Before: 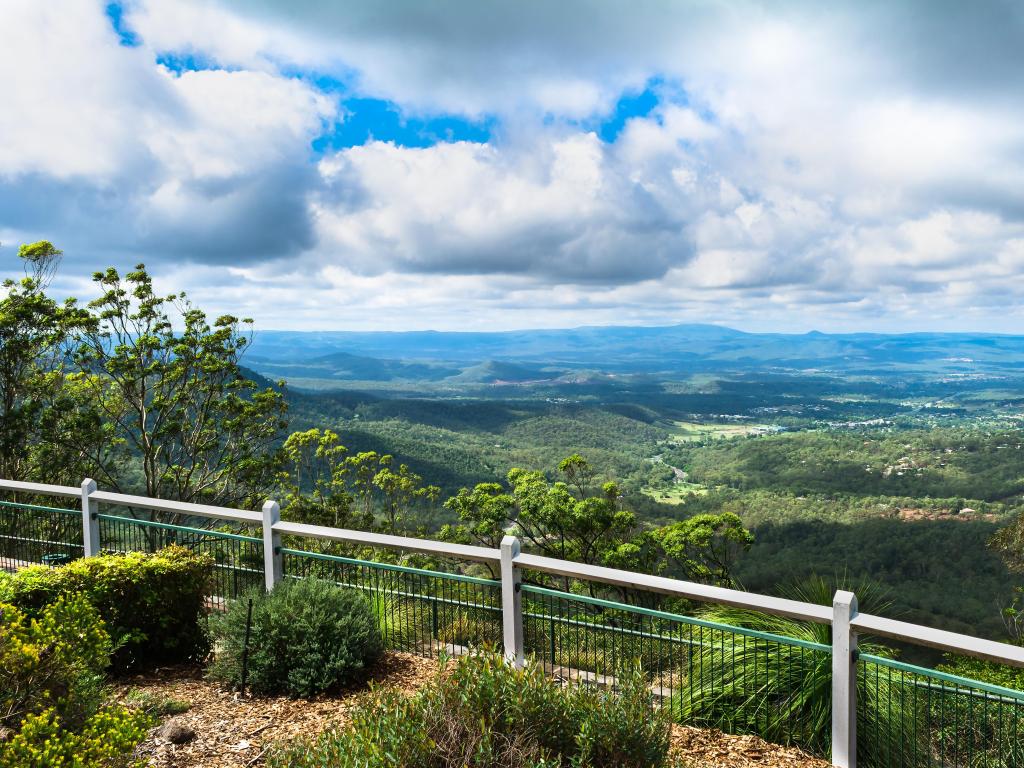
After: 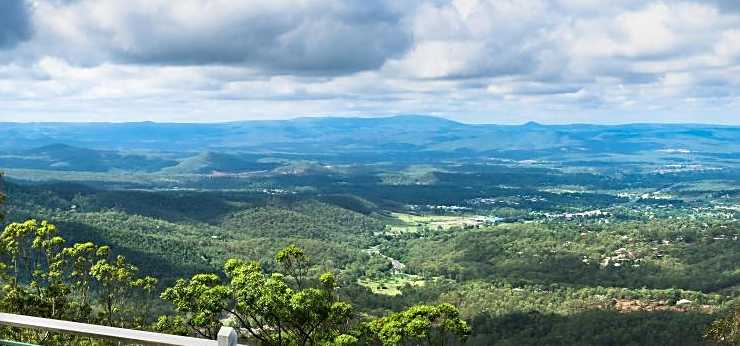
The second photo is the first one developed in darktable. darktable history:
crop and rotate: left 27.714%, top 27.343%, bottom 27.581%
sharpen: on, module defaults
